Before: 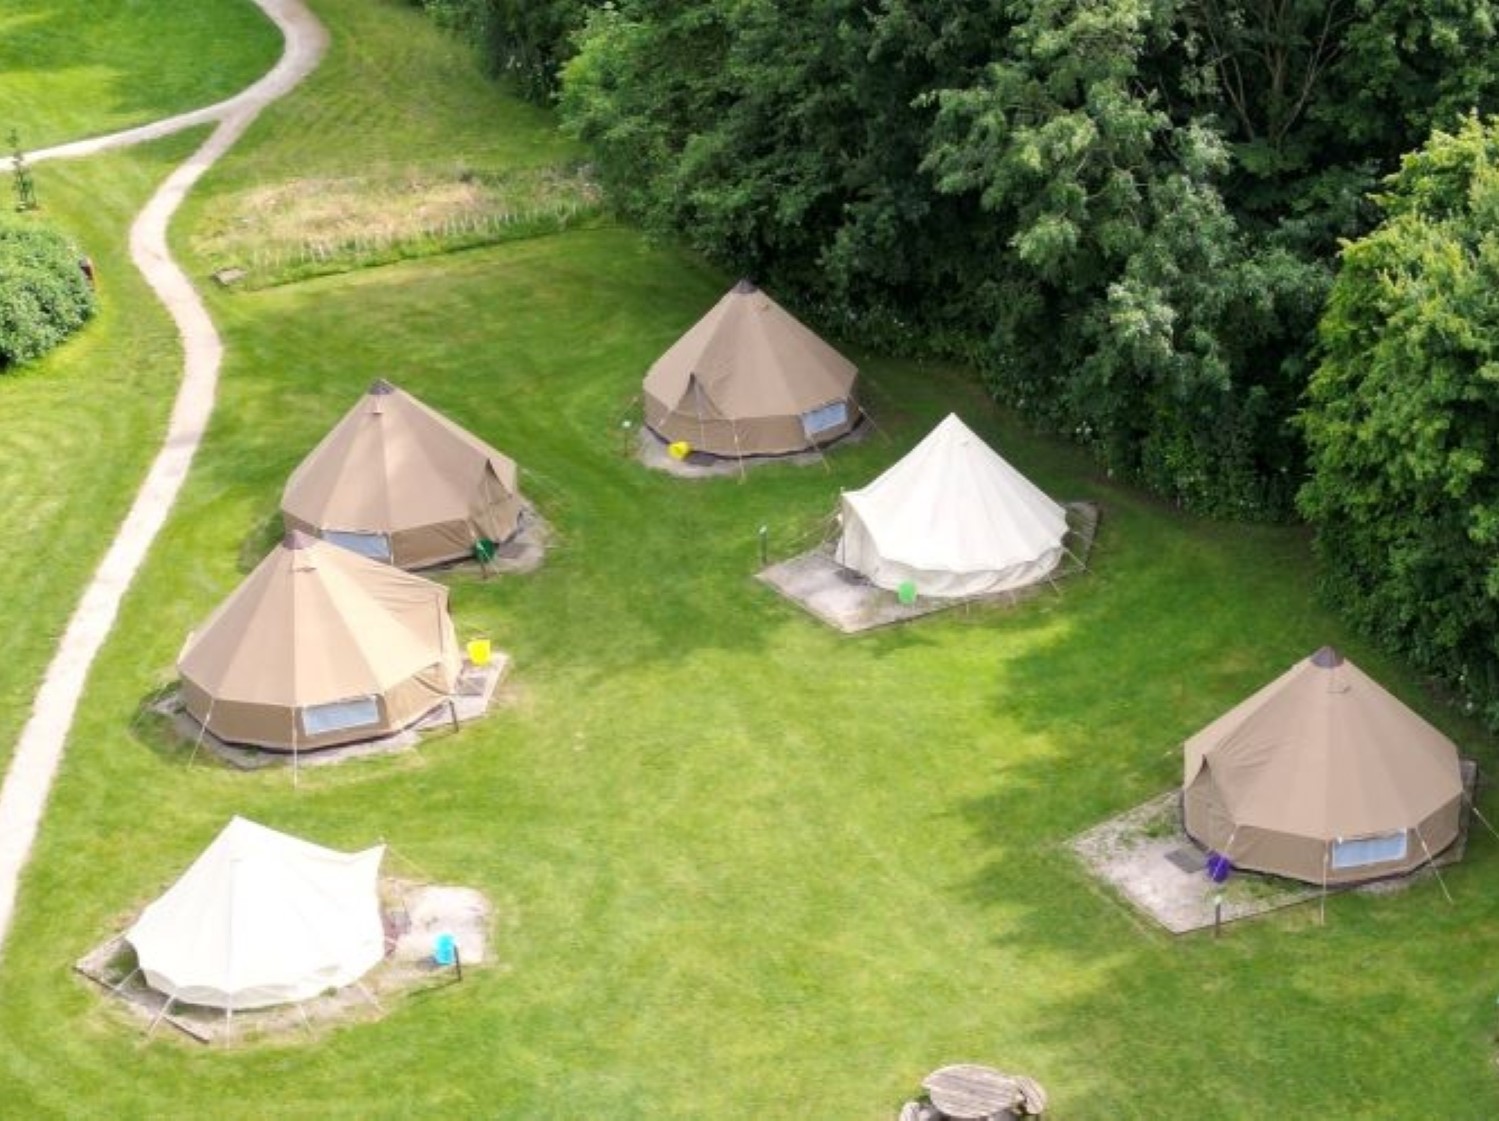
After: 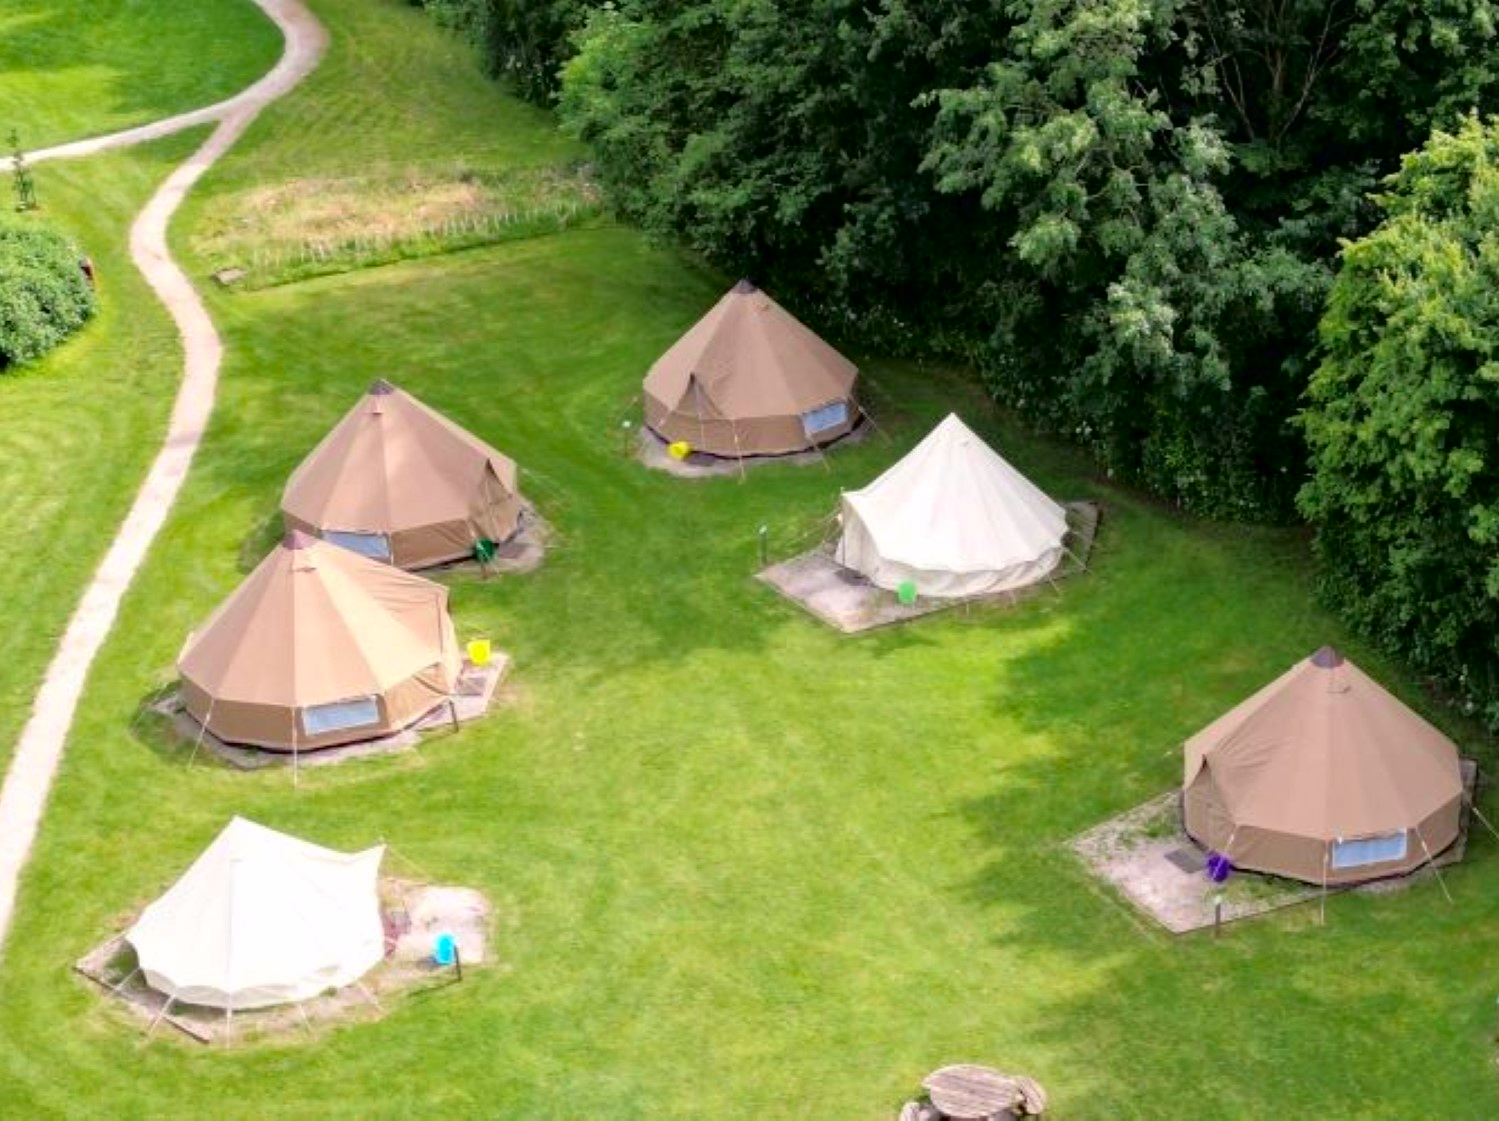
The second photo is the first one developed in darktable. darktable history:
haze removal: on, module defaults
tone curve: curves: ch0 [(0, 0) (0.126, 0.061) (0.362, 0.382) (0.498, 0.498) (0.706, 0.712) (1, 1)]; ch1 [(0, 0) (0.5, 0.505) (0.55, 0.578) (1, 1)]; ch2 [(0, 0) (0.44, 0.424) (0.489, 0.483) (0.537, 0.538) (1, 1)], color space Lab, independent channels, preserve colors none
